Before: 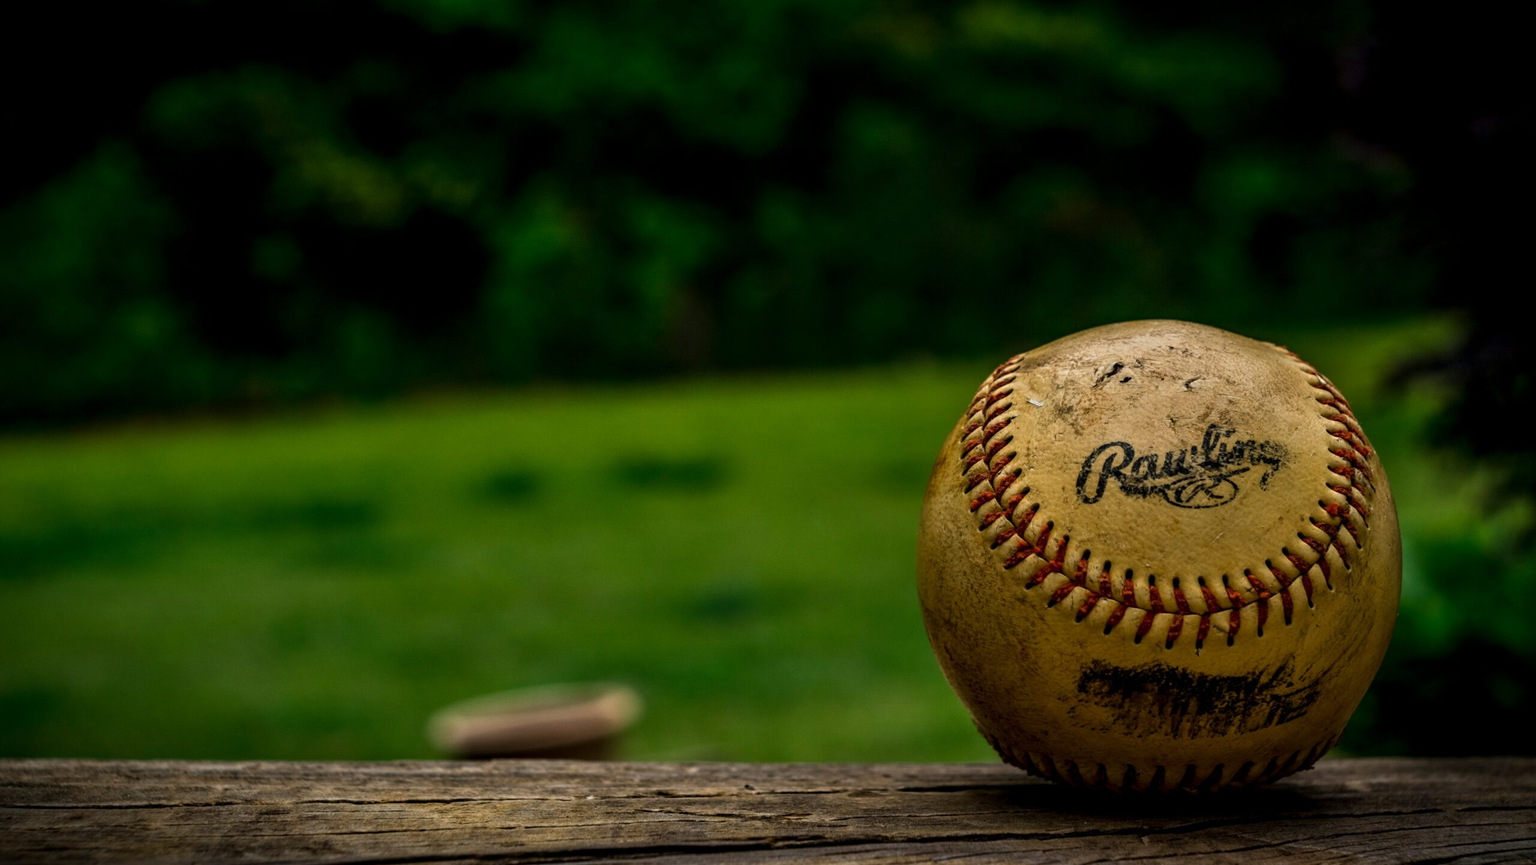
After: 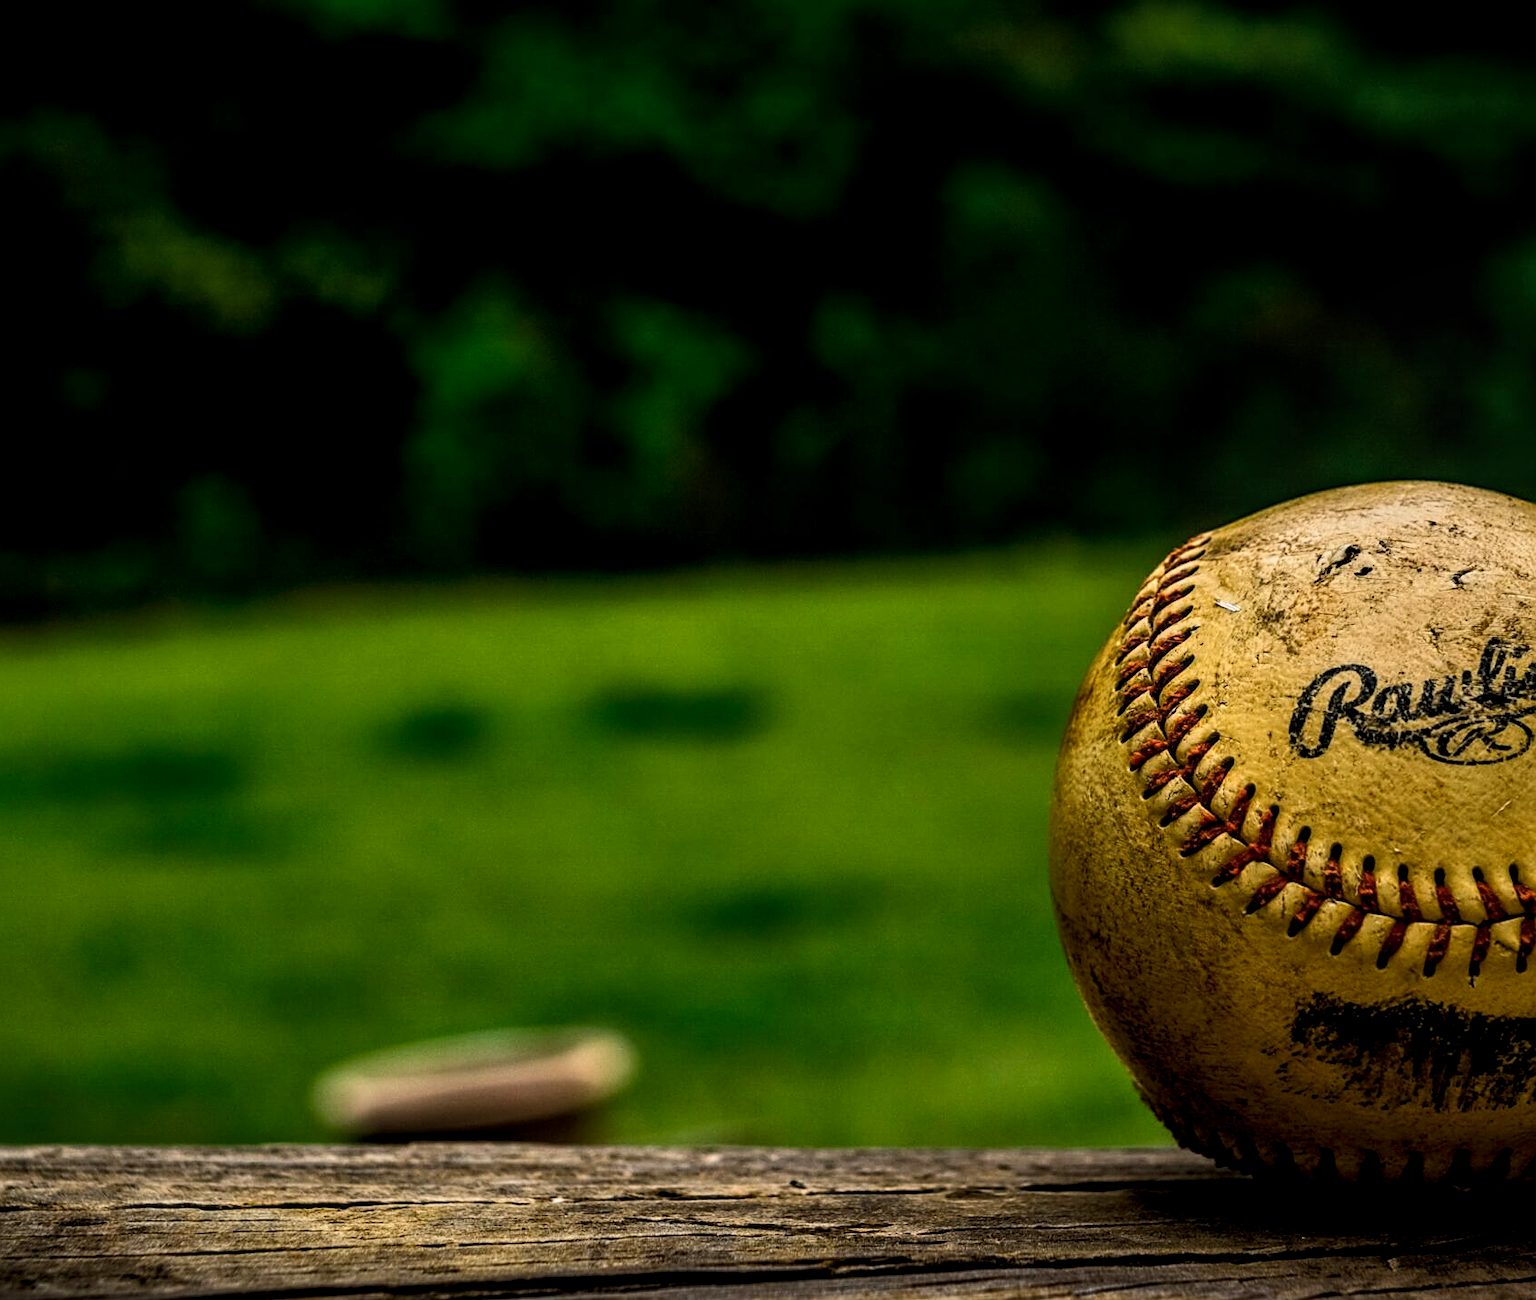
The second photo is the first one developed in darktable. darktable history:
color balance rgb: shadows lift › luminance -20.138%, perceptual saturation grading › global saturation 0.602%, perceptual saturation grading › mid-tones 10.989%, global vibrance 30.563%
crop and rotate: left 14.322%, right 19.23%
local contrast: on, module defaults
sharpen: amount 0.492
tone curve: curves: ch0 [(0, 0) (0.003, 0.01) (0.011, 0.015) (0.025, 0.023) (0.044, 0.038) (0.069, 0.058) (0.1, 0.093) (0.136, 0.134) (0.177, 0.176) (0.224, 0.221) (0.277, 0.282) (0.335, 0.36) (0.399, 0.438) (0.468, 0.54) (0.543, 0.632) (0.623, 0.724) (0.709, 0.814) (0.801, 0.885) (0.898, 0.947) (1, 1)], color space Lab, independent channels, preserve colors none
levels: levels [0.018, 0.493, 1]
